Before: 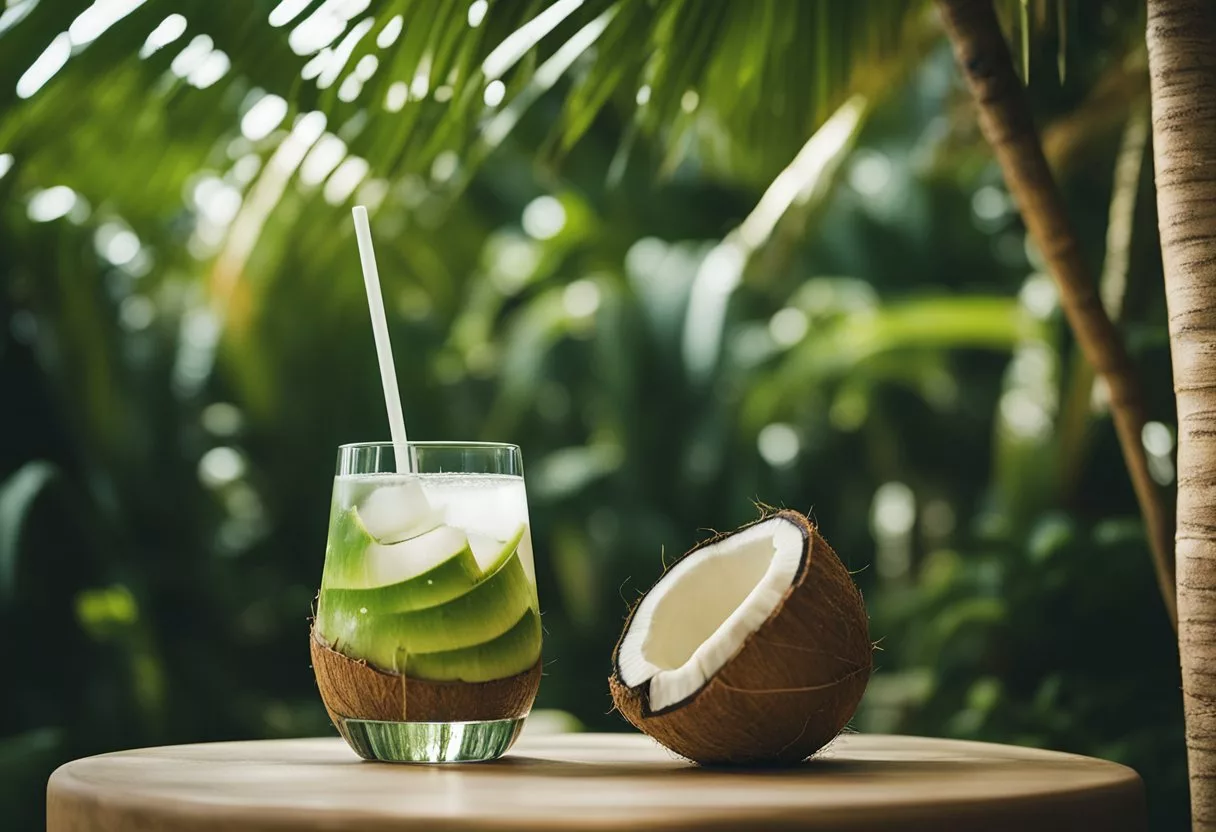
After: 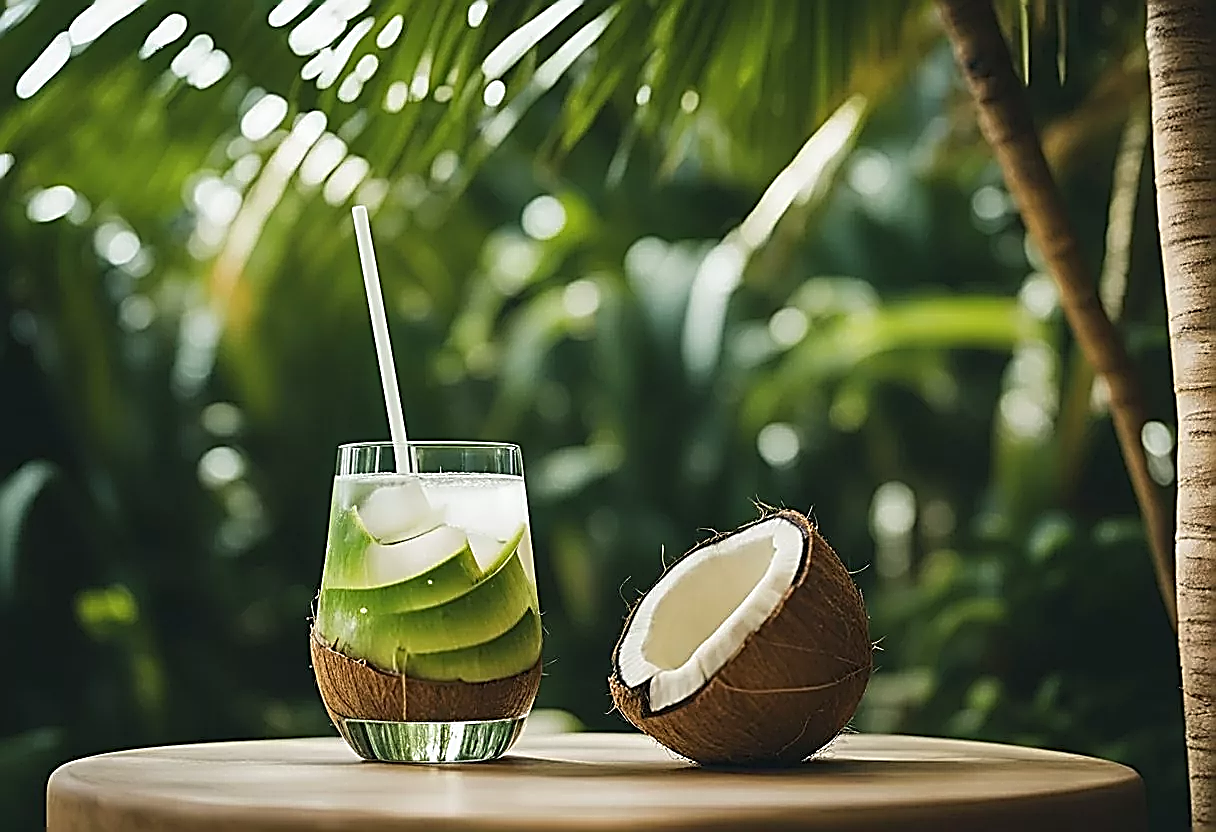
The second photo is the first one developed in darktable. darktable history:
sharpen: amount 2
